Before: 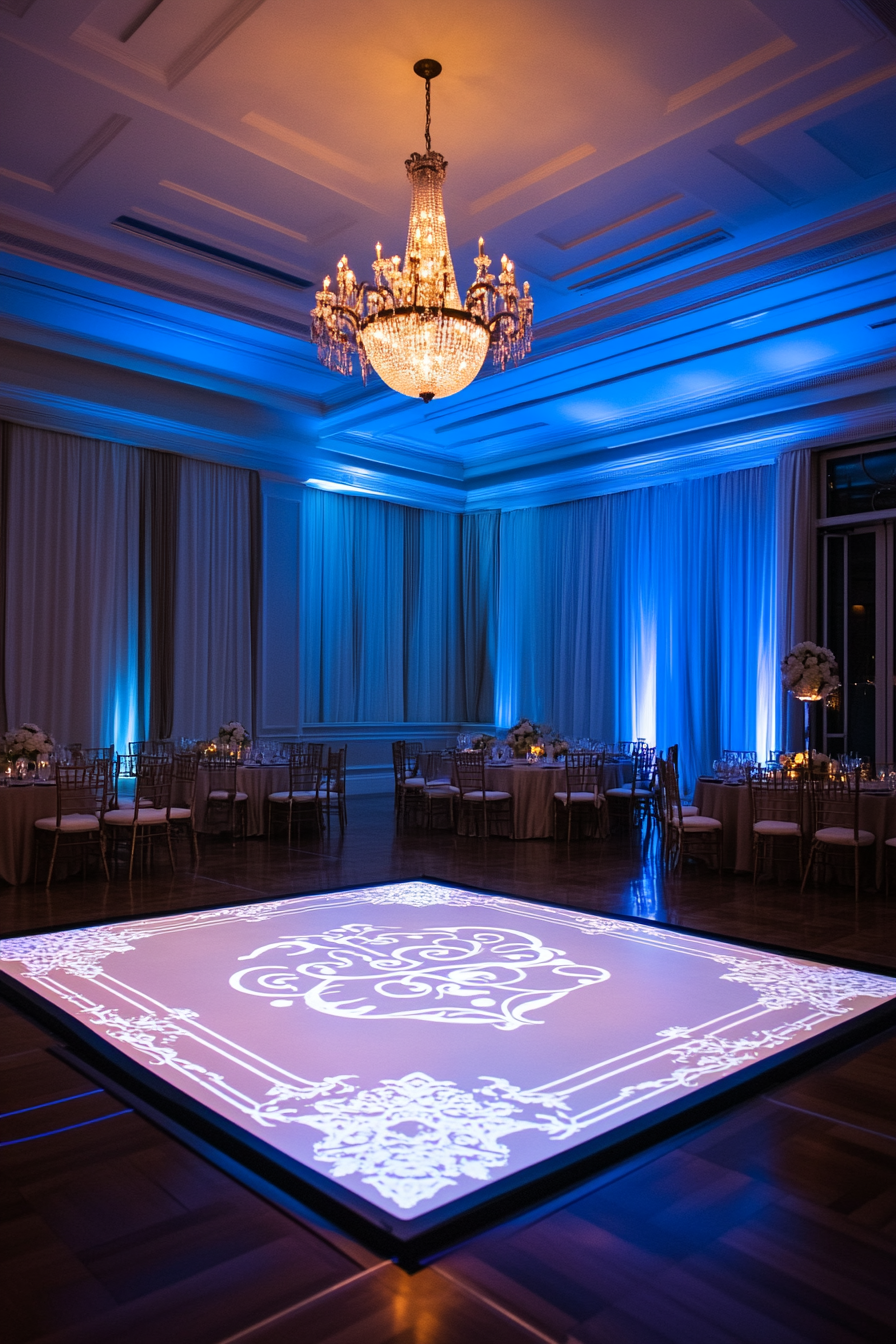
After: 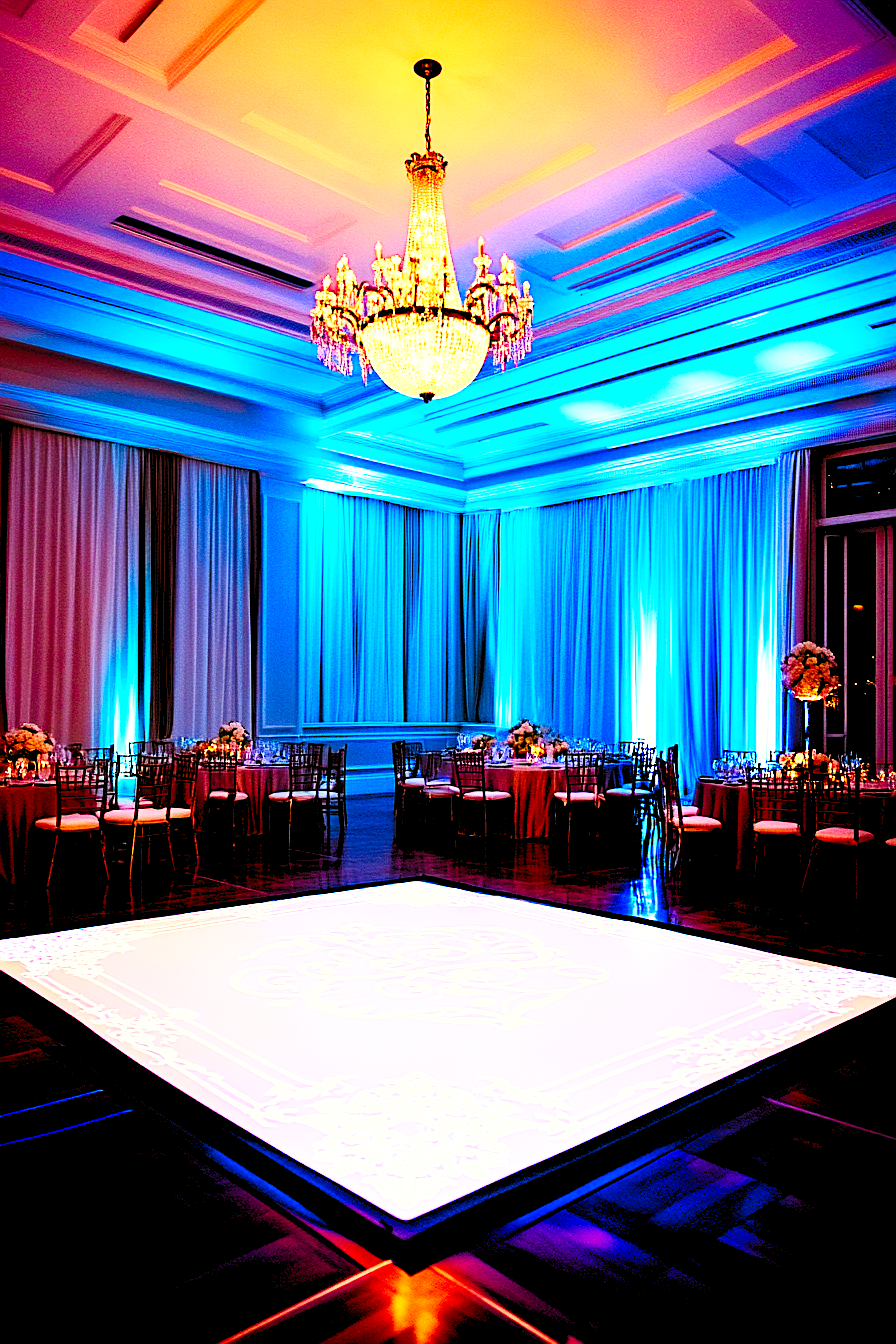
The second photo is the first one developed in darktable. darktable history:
sharpen: on, module defaults
levels: levels [0.072, 0.414, 0.976]
white balance: red 1.08, blue 0.791
color balance rgb: linear chroma grading › shadows -2.2%, linear chroma grading › highlights -15%, linear chroma grading › global chroma -10%, linear chroma grading › mid-tones -10%, perceptual saturation grading › global saturation 45%, perceptual saturation grading › highlights -50%, perceptual saturation grading › shadows 30%, perceptual brilliance grading › global brilliance 18%, global vibrance 45%
contrast brightness saturation: contrast 0.39, brightness 0.1
base curve: curves: ch0 [(0, 0) (0.028, 0.03) (0.121, 0.232) (0.46, 0.748) (0.859, 0.968) (1, 1)], preserve colors none
local contrast: mode bilateral grid, contrast 20, coarseness 50, detail 120%, midtone range 0.2
